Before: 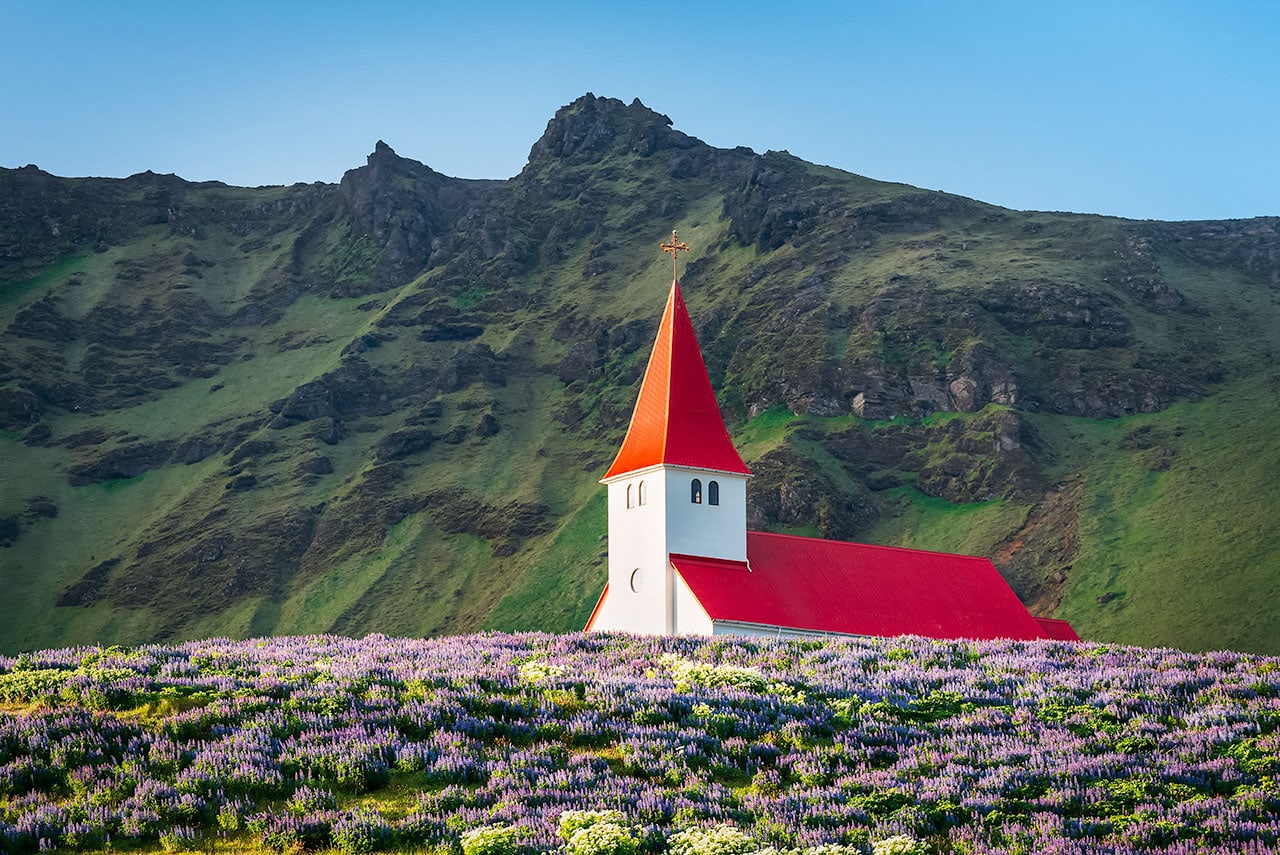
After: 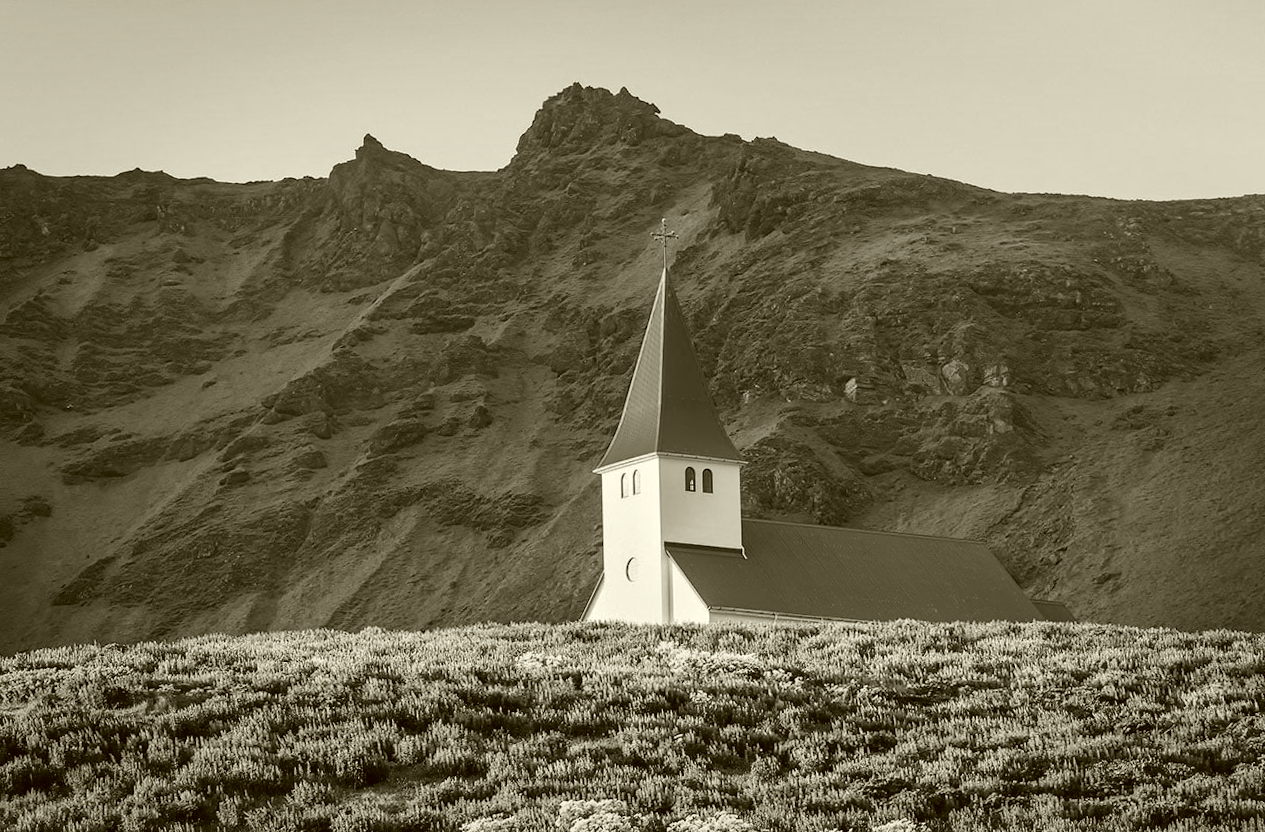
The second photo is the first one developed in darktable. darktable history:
rotate and perspective: rotation -1°, crop left 0.011, crop right 0.989, crop top 0.025, crop bottom 0.975
color correction: highlights a* -1.43, highlights b* 10.12, shadows a* 0.395, shadows b* 19.35
color calibration: output gray [0.25, 0.35, 0.4, 0], x 0.383, y 0.372, temperature 3905.17 K
